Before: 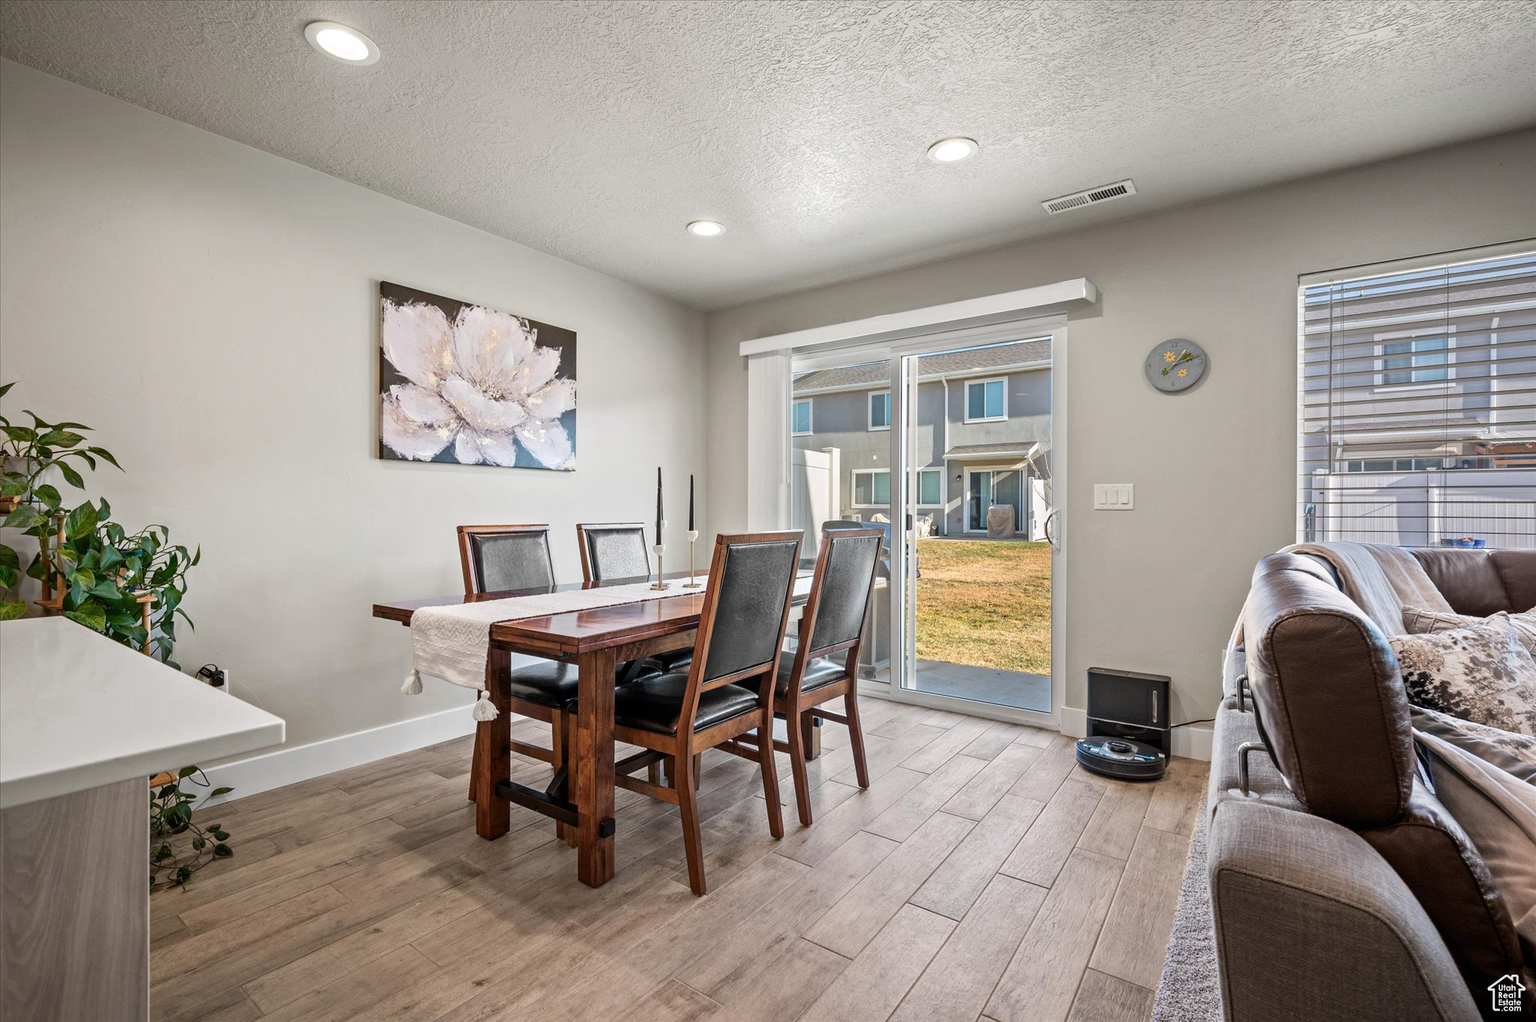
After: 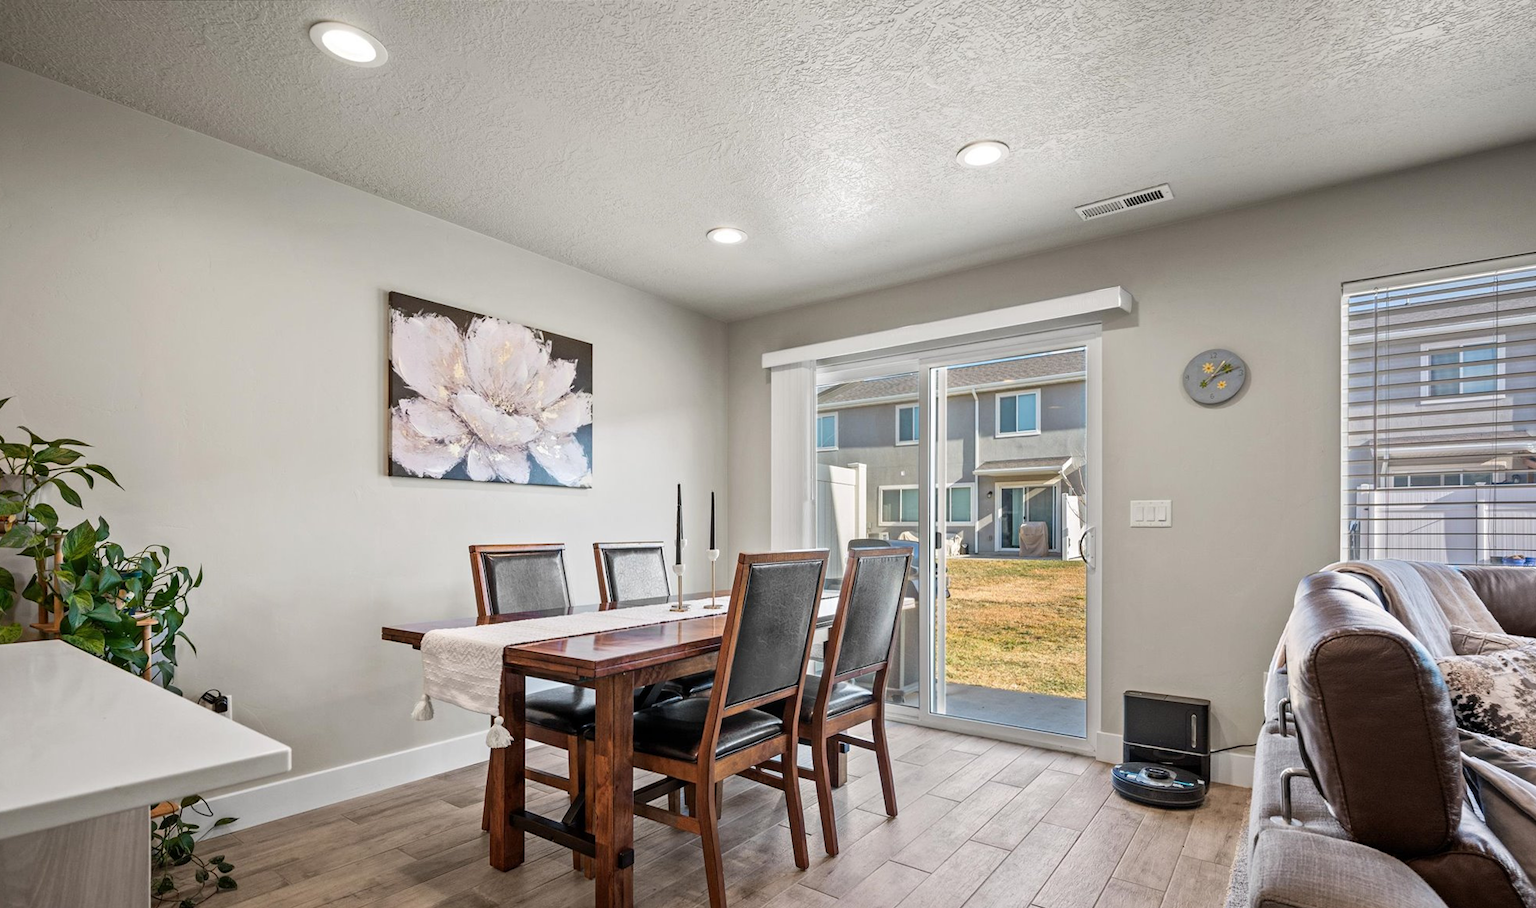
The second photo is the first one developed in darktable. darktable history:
crop and rotate: angle 0.131°, left 0.218%, right 3.066%, bottom 14.076%
